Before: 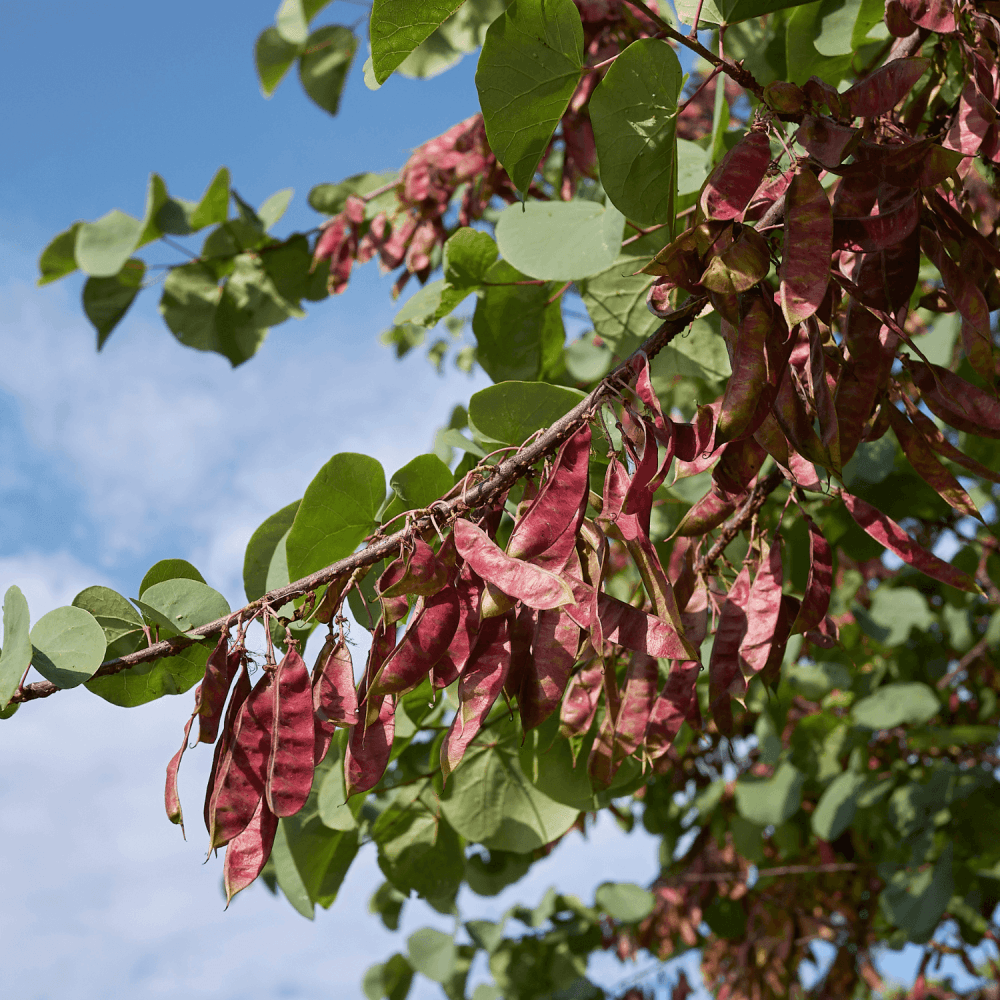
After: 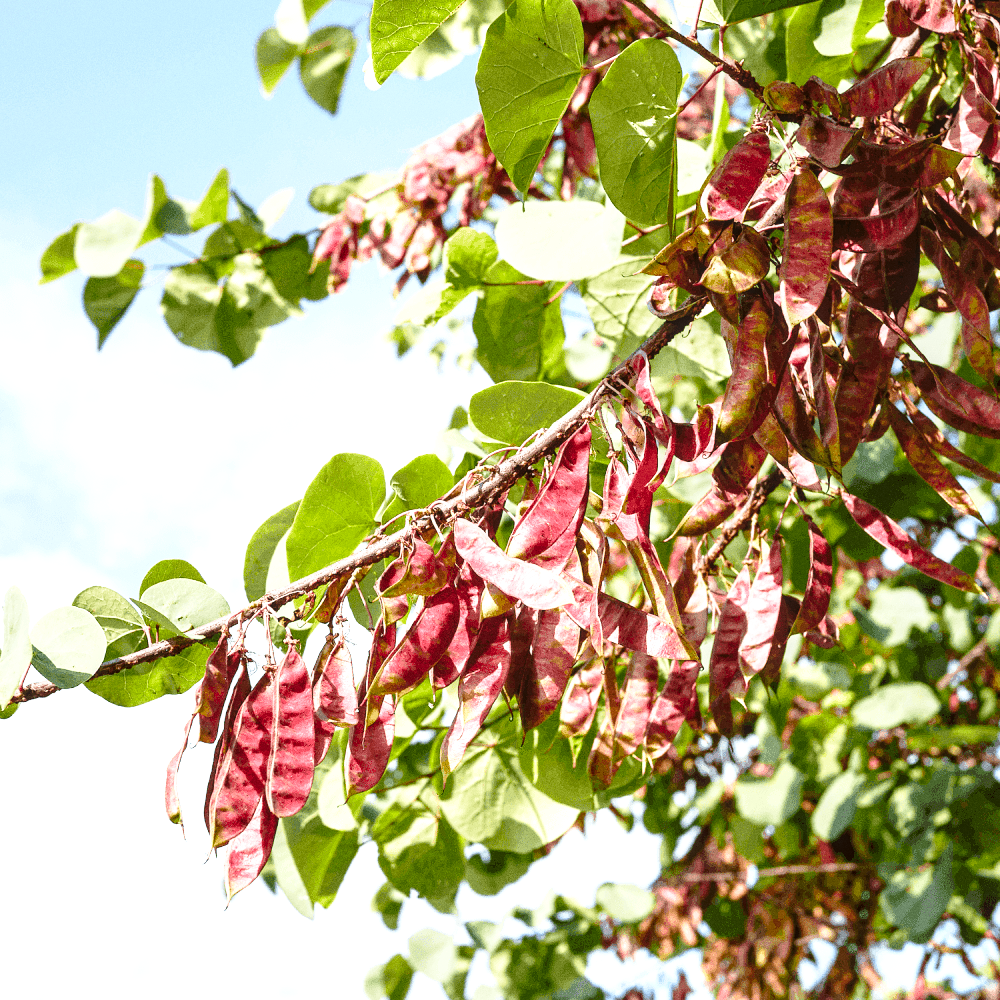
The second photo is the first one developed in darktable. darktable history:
grain: coarseness 7.08 ISO, strength 21.67%, mid-tones bias 59.58%
exposure: black level correction 0, exposure 1.2 EV, compensate highlight preservation false
local contrast: on, module defaults
base curve: curves: ch0 [(0, 0) (0.028, 0.03) (0.121, 0.232) (0.46, 0.748) (0.859, 0.968) (1, 1)], preserve colors none
